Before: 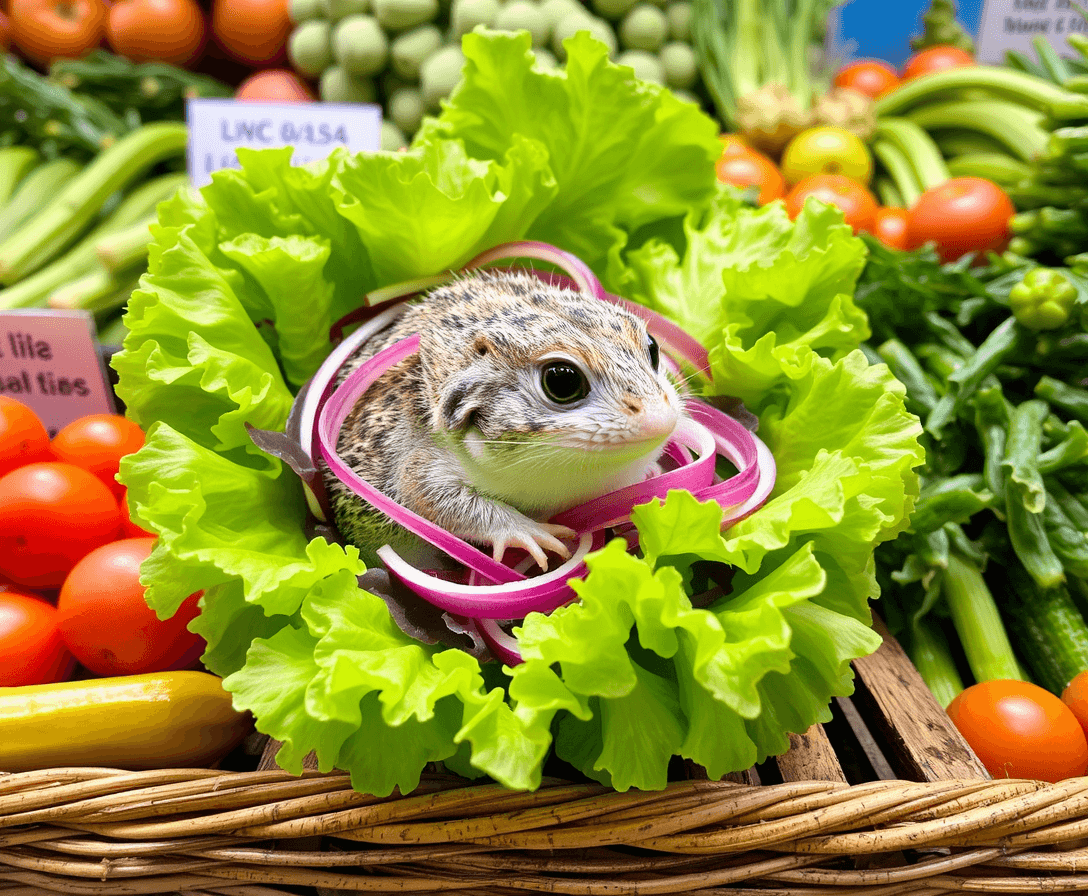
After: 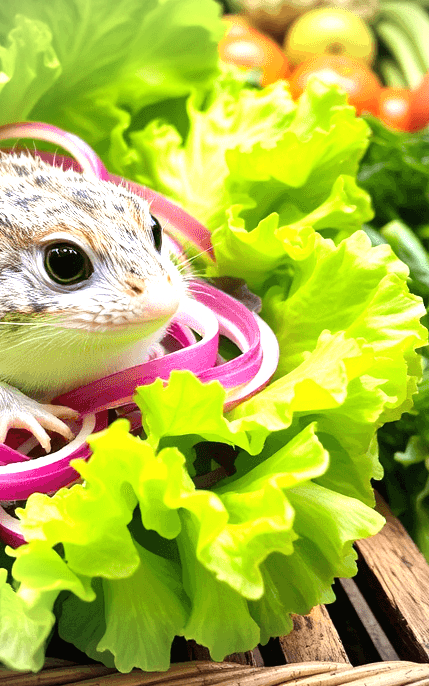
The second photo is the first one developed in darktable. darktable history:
vignetting: fall-off radius 60.92%
exposure: black level correction 0, exposure 0.7 EV, compensate exposure bias true, compensate highlight preservation false
crop: left 45.721%, top 13.393%, right 14.118%, bottom 10.01%
